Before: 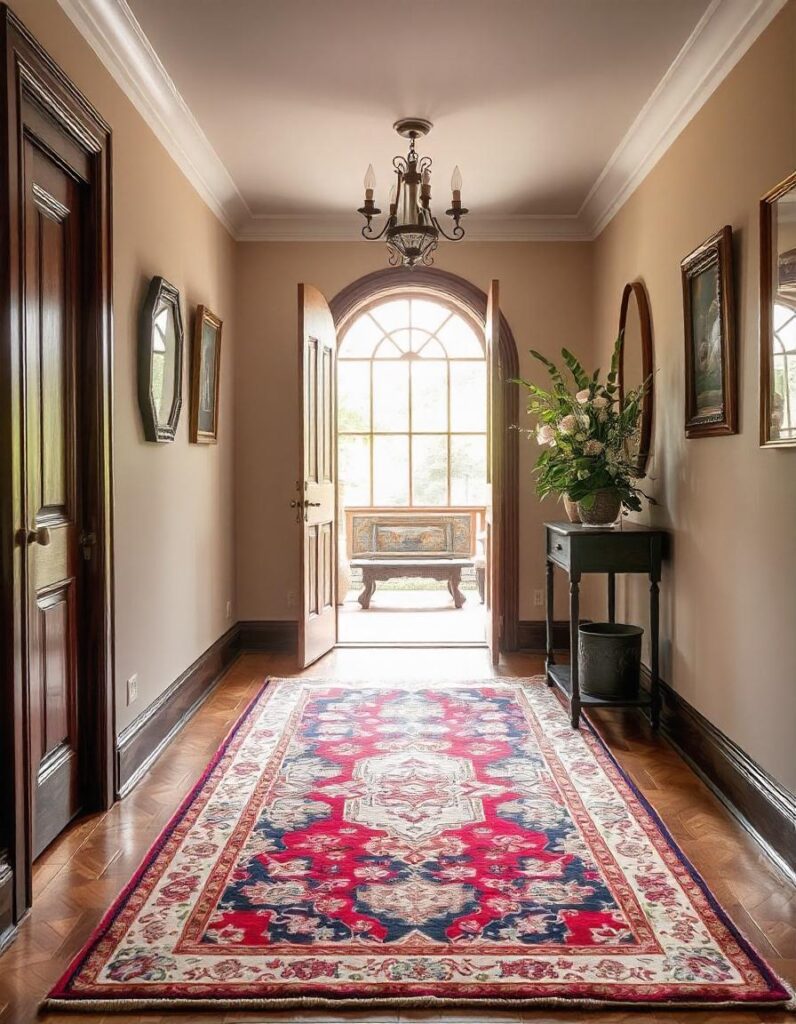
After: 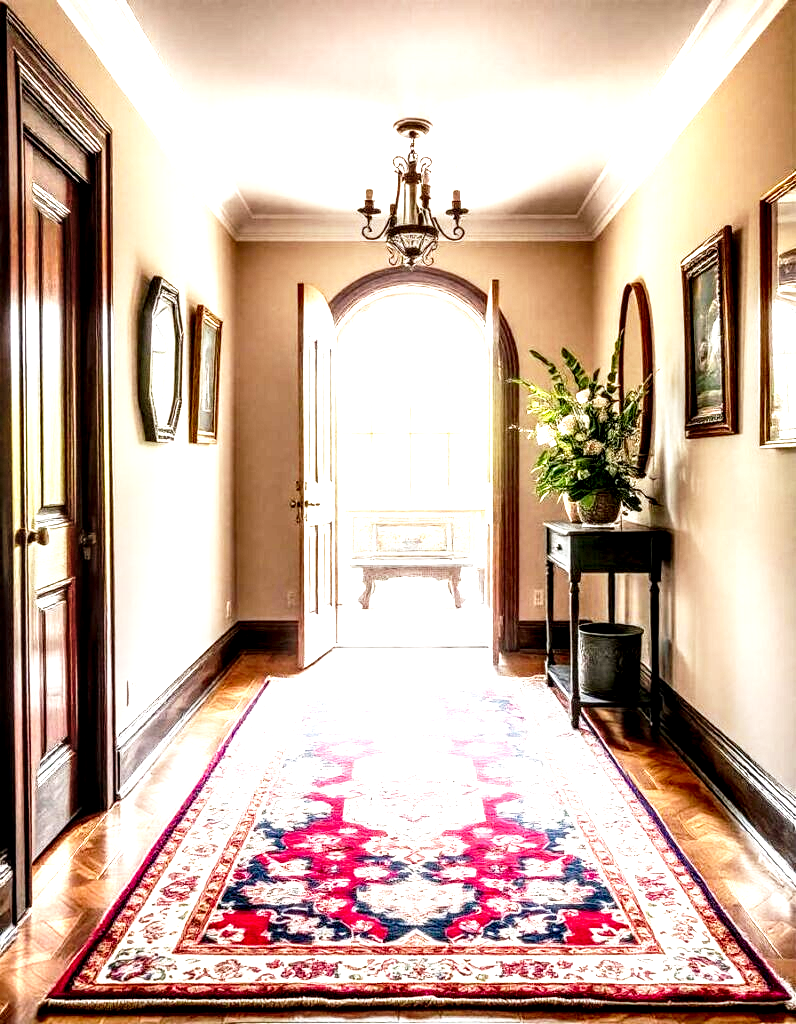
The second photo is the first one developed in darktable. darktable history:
local contrast: detail 203%
exposure: exposure 0.6 EV, compensate highlight preservation false
base curve: curves: ch0 [(0, 0) (0.026, 0.03) (0.109, 0.232) (0.351, 0.748) (0.669, 0.968) (1, 1)], preserve colors none
